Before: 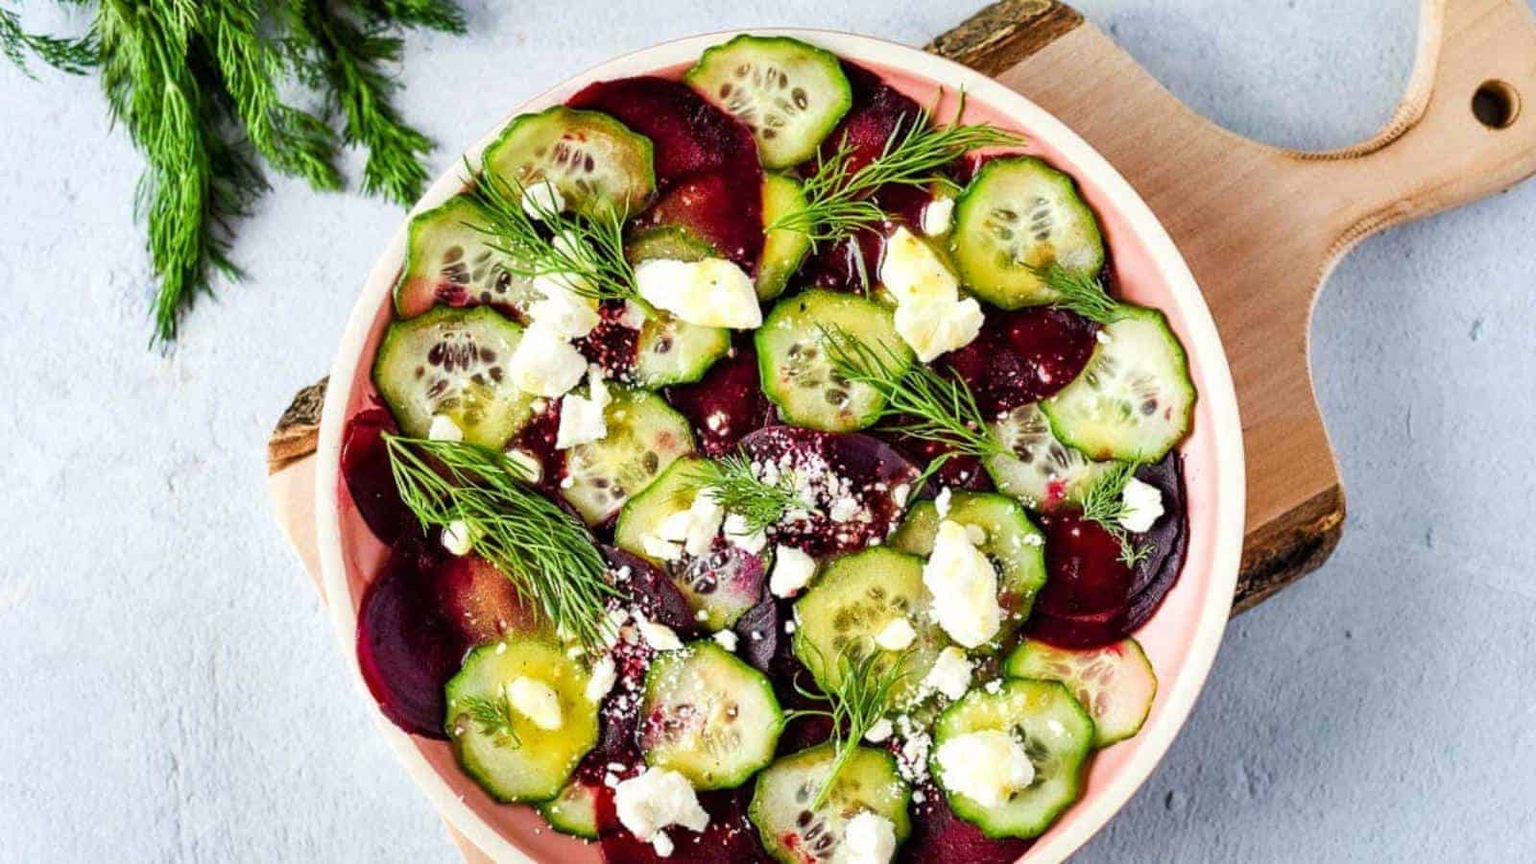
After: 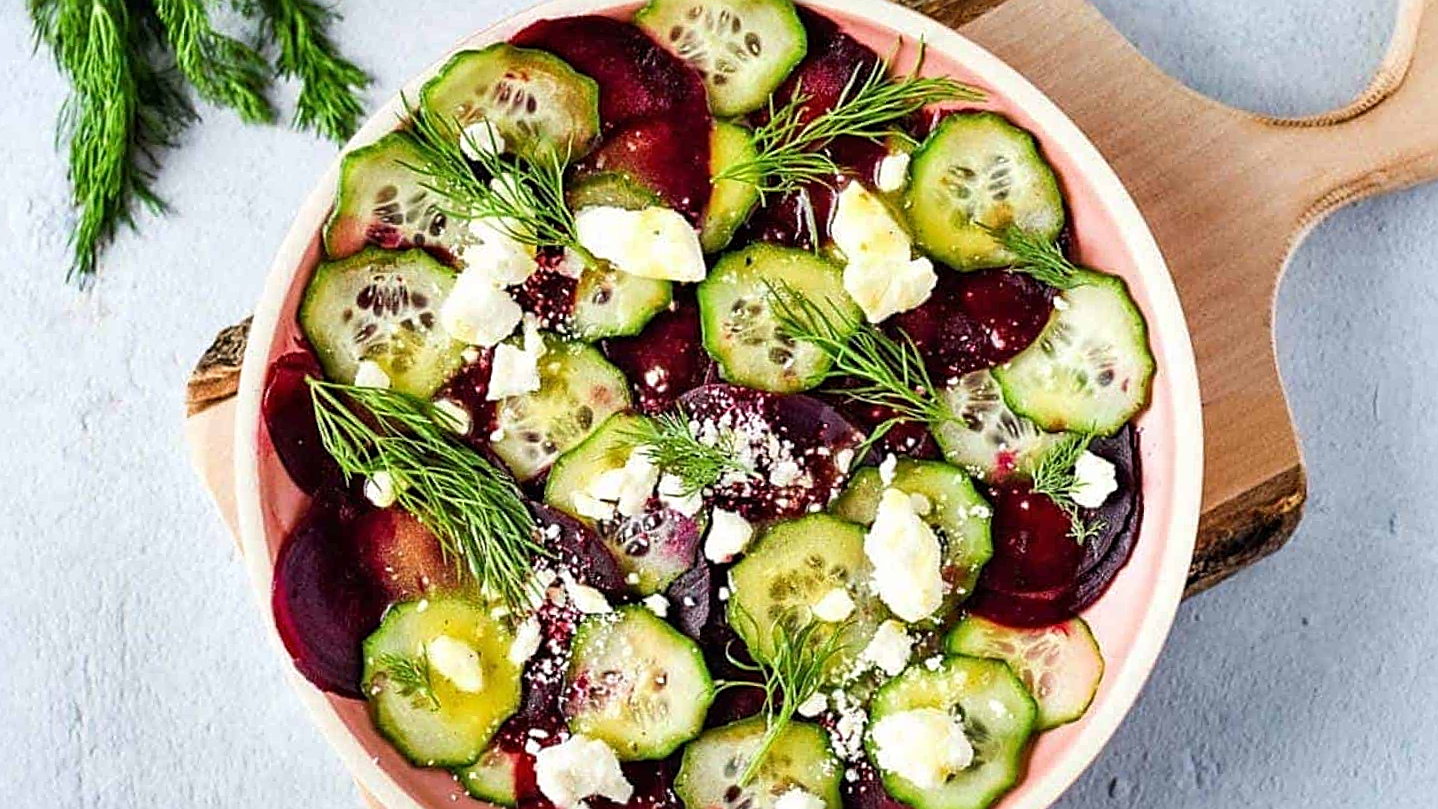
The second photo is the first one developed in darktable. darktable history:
crop and rotate: angle -1.96°, left 3.097%, top 4.154%, right 1.586%, bottom 0.529%
sharpen: amount 0.75
